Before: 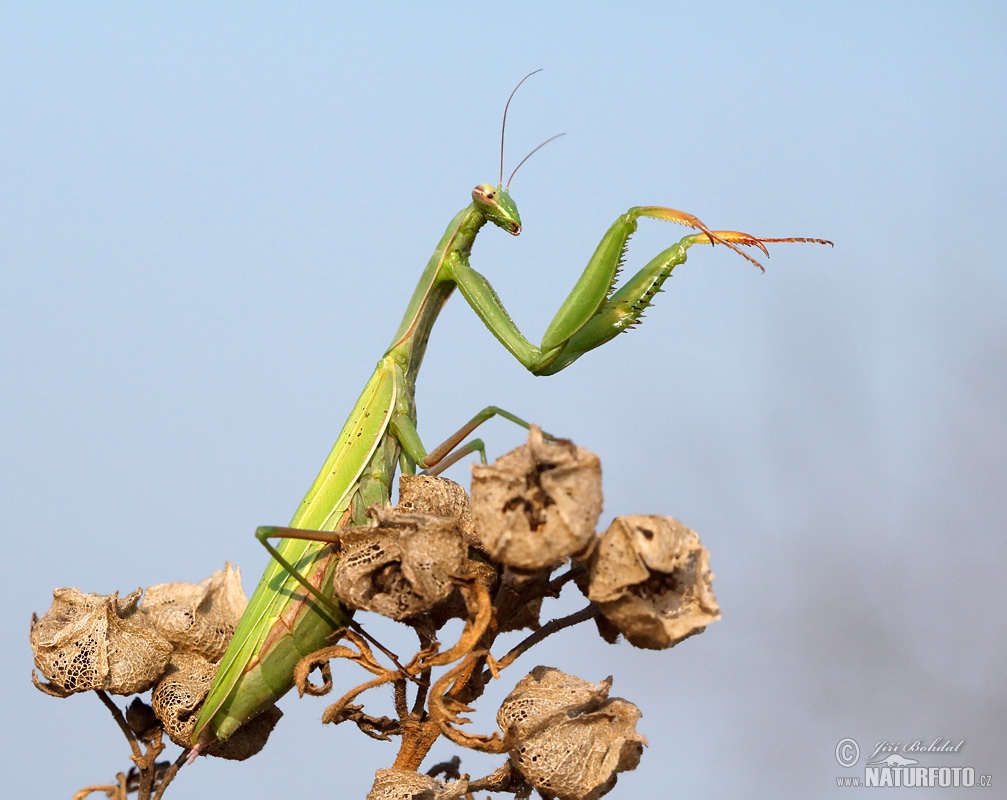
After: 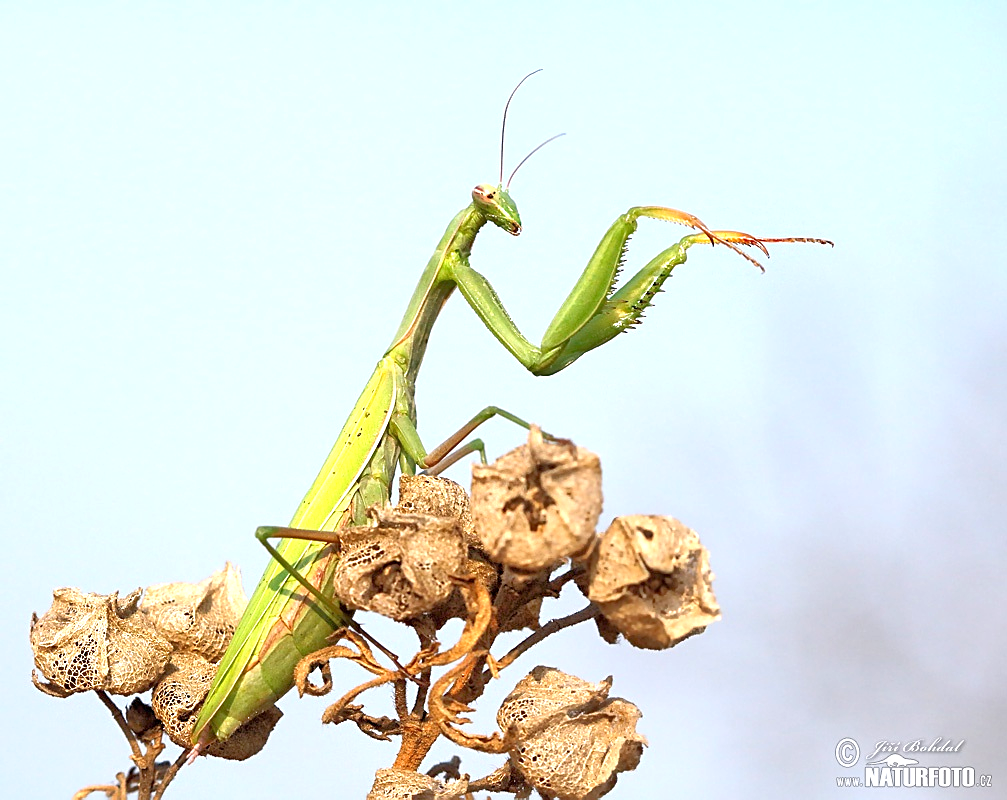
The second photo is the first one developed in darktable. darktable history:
tone equalizer: -7 EV 0.147 EV, -6 EV 0.613 EV, -5 EV 1.14 EV, -4 EV 1.36 EV, -3 EV 1.14 EV, -2 EV 0.6 EV, -1 EV 0.151 EV
sharpen: on, module defaults
exposure: black level correction 0, exposure 0.694 EV, compensate highlight preservation false
